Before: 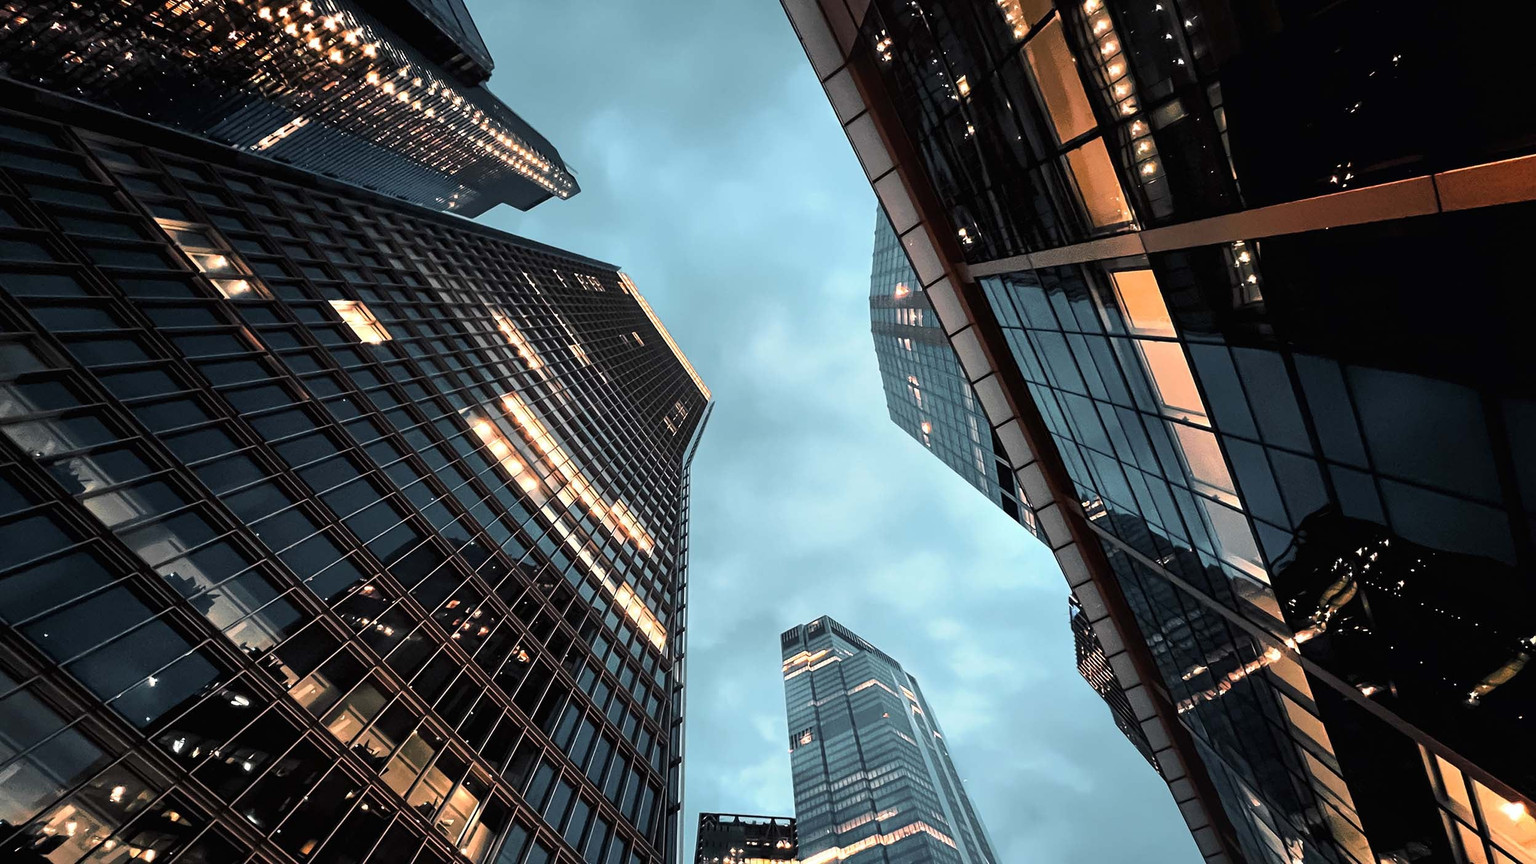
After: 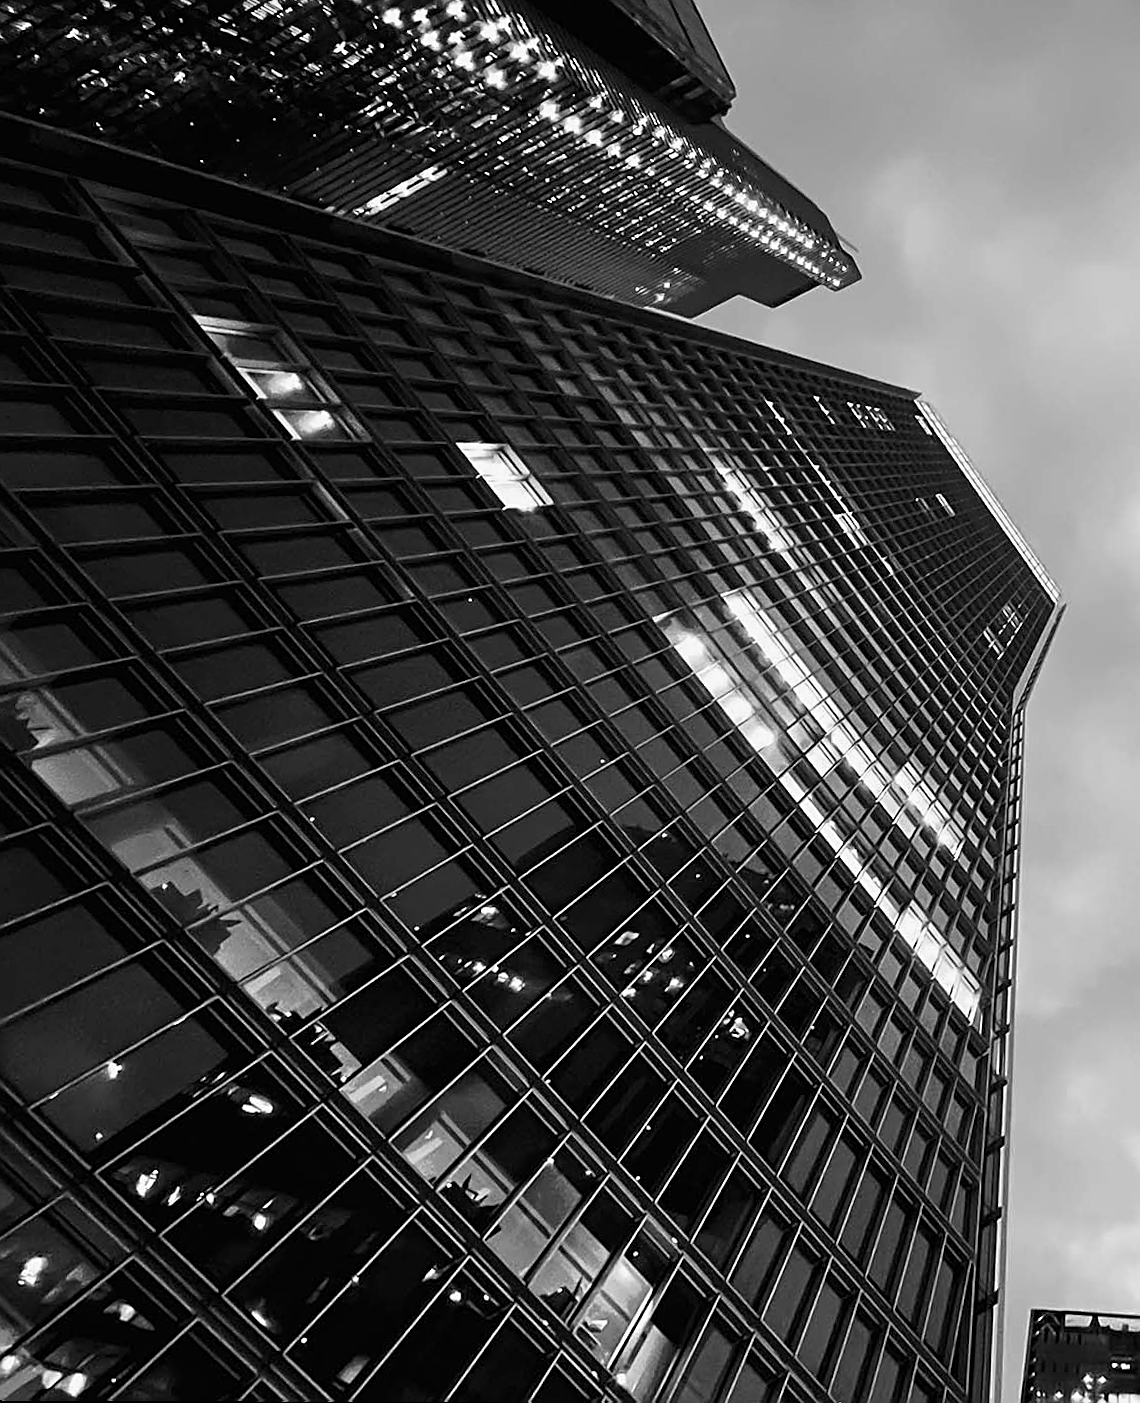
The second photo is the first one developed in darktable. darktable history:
rotate and perspective: rotation 0.215°, lens shift (vertical) -0.139, crop left 0.069, crop right 0.939, crop top 0.002, crop bottom 0.996
sharpen: amount 0.55
monochrome: a -35.87, b 49.73, size 1.7
crop and rotate: left 0%, top 0%, right 50.845%
